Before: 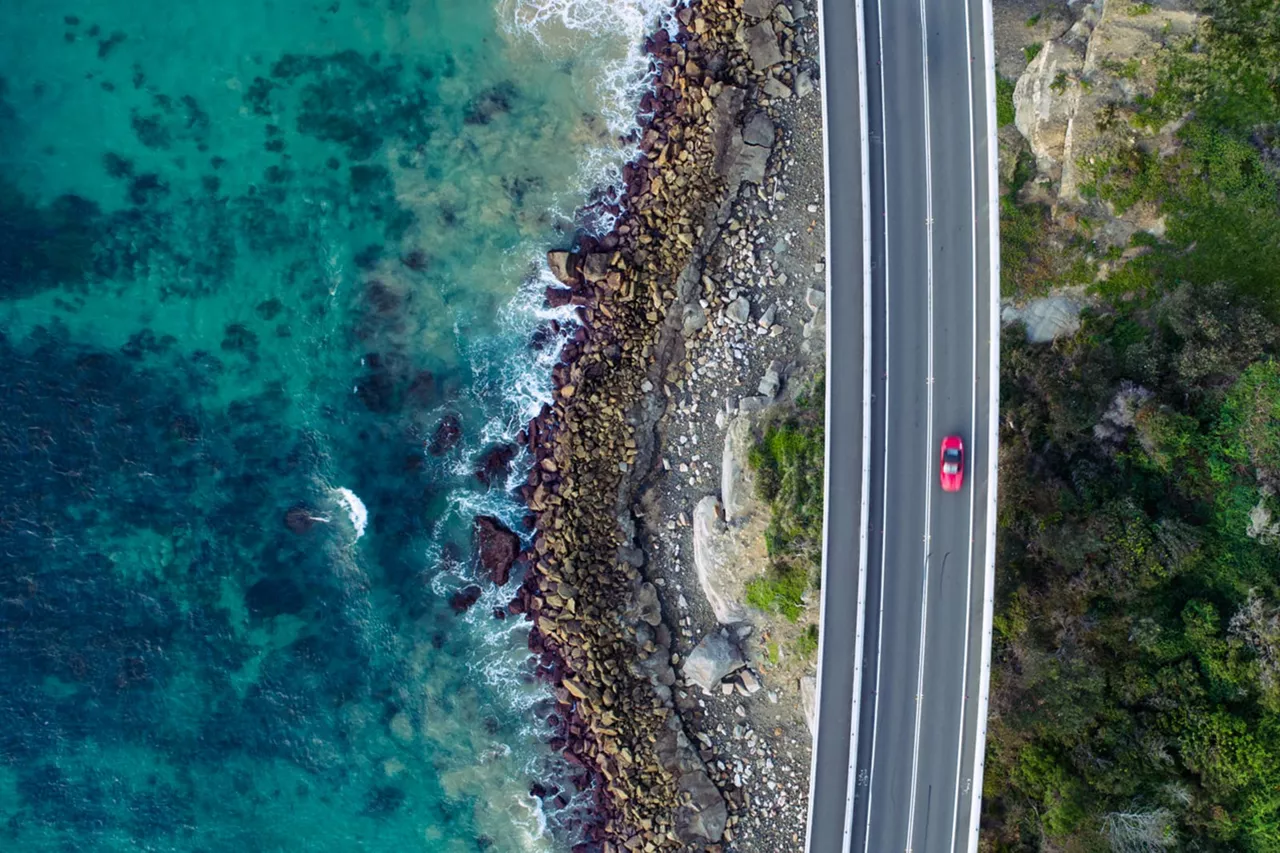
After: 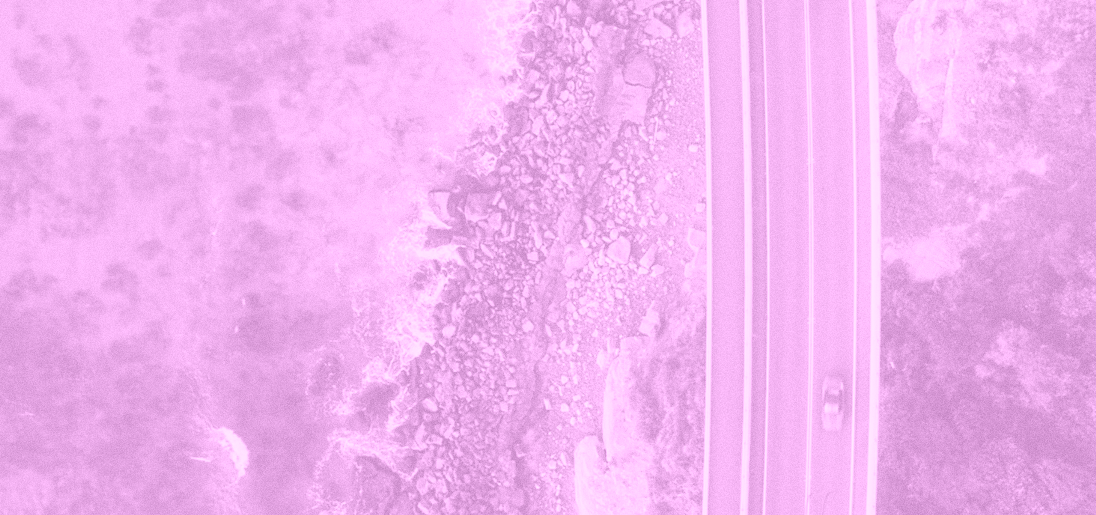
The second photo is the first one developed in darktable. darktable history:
crop and rotate: left 9.345%, top 7.22%, right 4.982%, bottom 32.331%
colorize: hue 331.2°, saturation 75%, source mix 30.28%, lightness 70.52%, version 1
grain: coarseness 0.09 ISO
